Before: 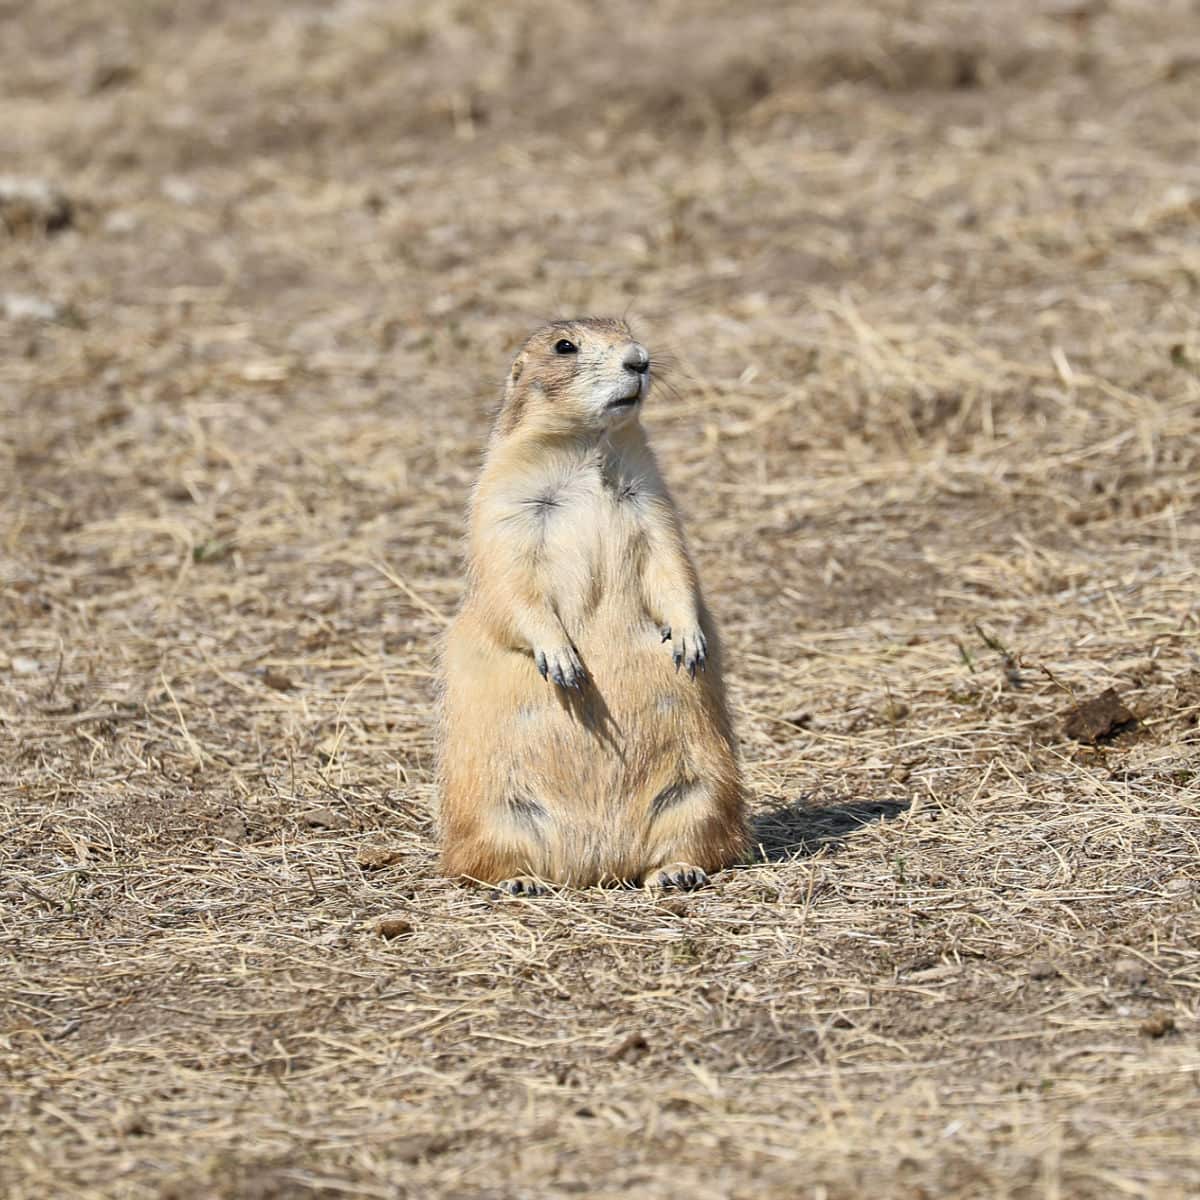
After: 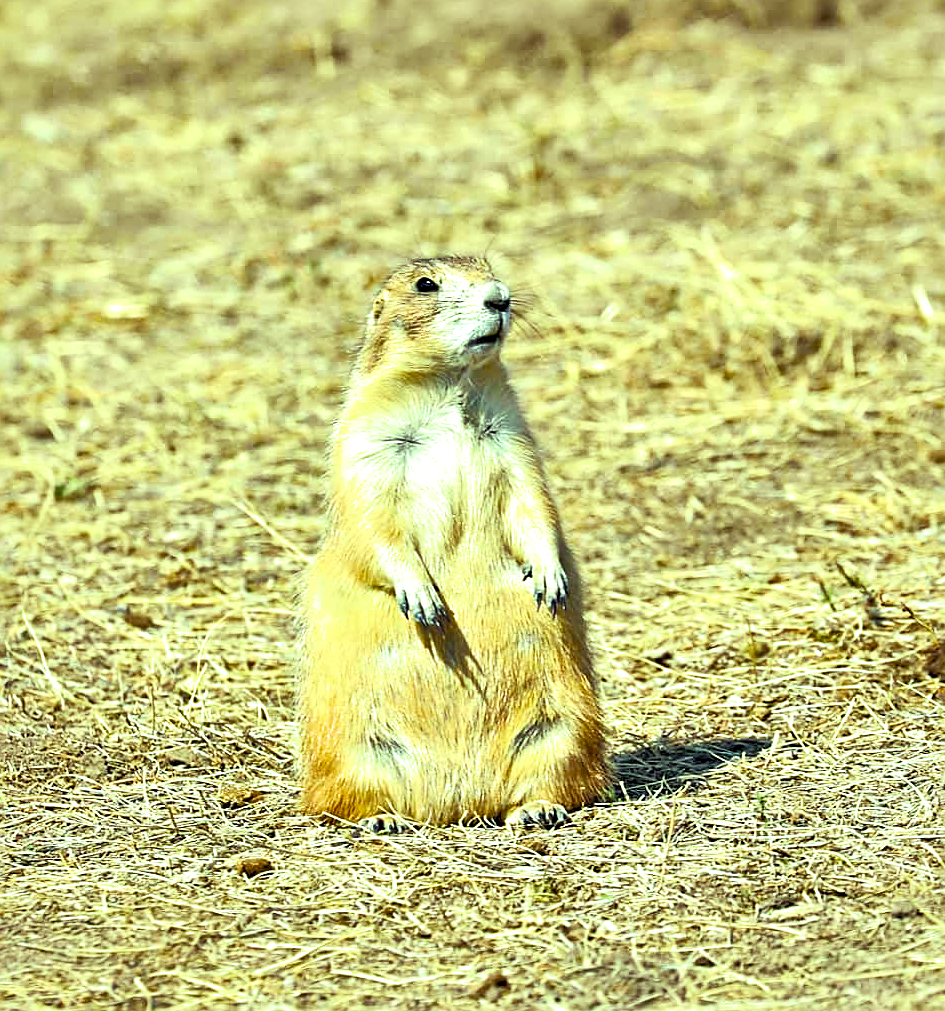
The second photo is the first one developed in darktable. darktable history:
exposure: black level correction 0.005, exposure 0.284 EV, compensate highlight preservation false
sharpen: on, module defaults
crop: left 11.614%, top 5.189%, right 9.592%, bottom 10.484%
local contrast: mode bilateral grid, contrast 24, coarseness 61, detail 151%, midtone range 0.2
shadows and highlights: shadows 32.24, highlights -32.62, soften with gaussian
tone equalizer: -8 EV -0.453 EV, -7 EV -0.397 EV, -6 EV -0.329 EV, -5 EV -0.223 EV, -3 EV 0.218 EV, -2 EV 0.313 EV, -1 EV 0.389 EV, +0 EV 0.405 EV
color balance rgb: shadows lift › chroma 2.018%, shadows lift › hue 215.27°, highlights gain › luminance 15.103%, highlights gain › chroma 6.874%, highlights gain › hue 127.04°, perceptual saturation grading › global saturation 30.696%, perceptual brilliance grading › global brilliance 17.482%, global vibrance 20%
filmic rgb: black relative exposure -7.65 EV, white relative exposure 4.56 EV, hardness 3.61, color science v6 (2022)
